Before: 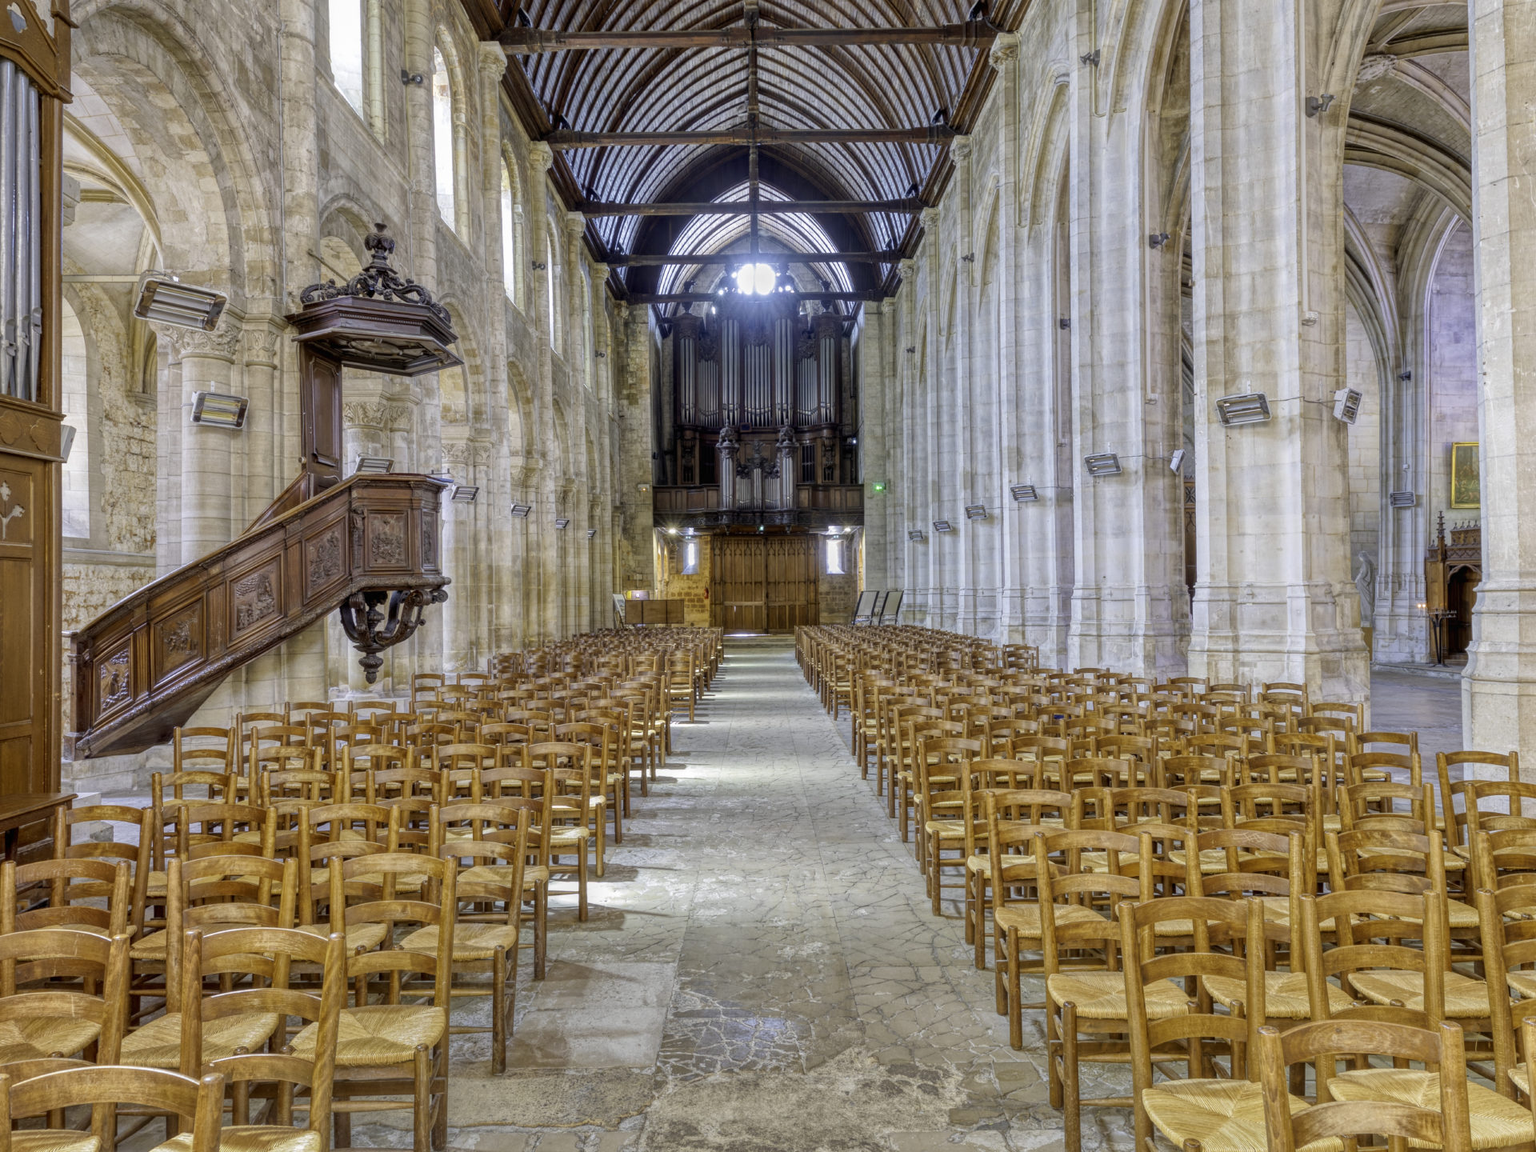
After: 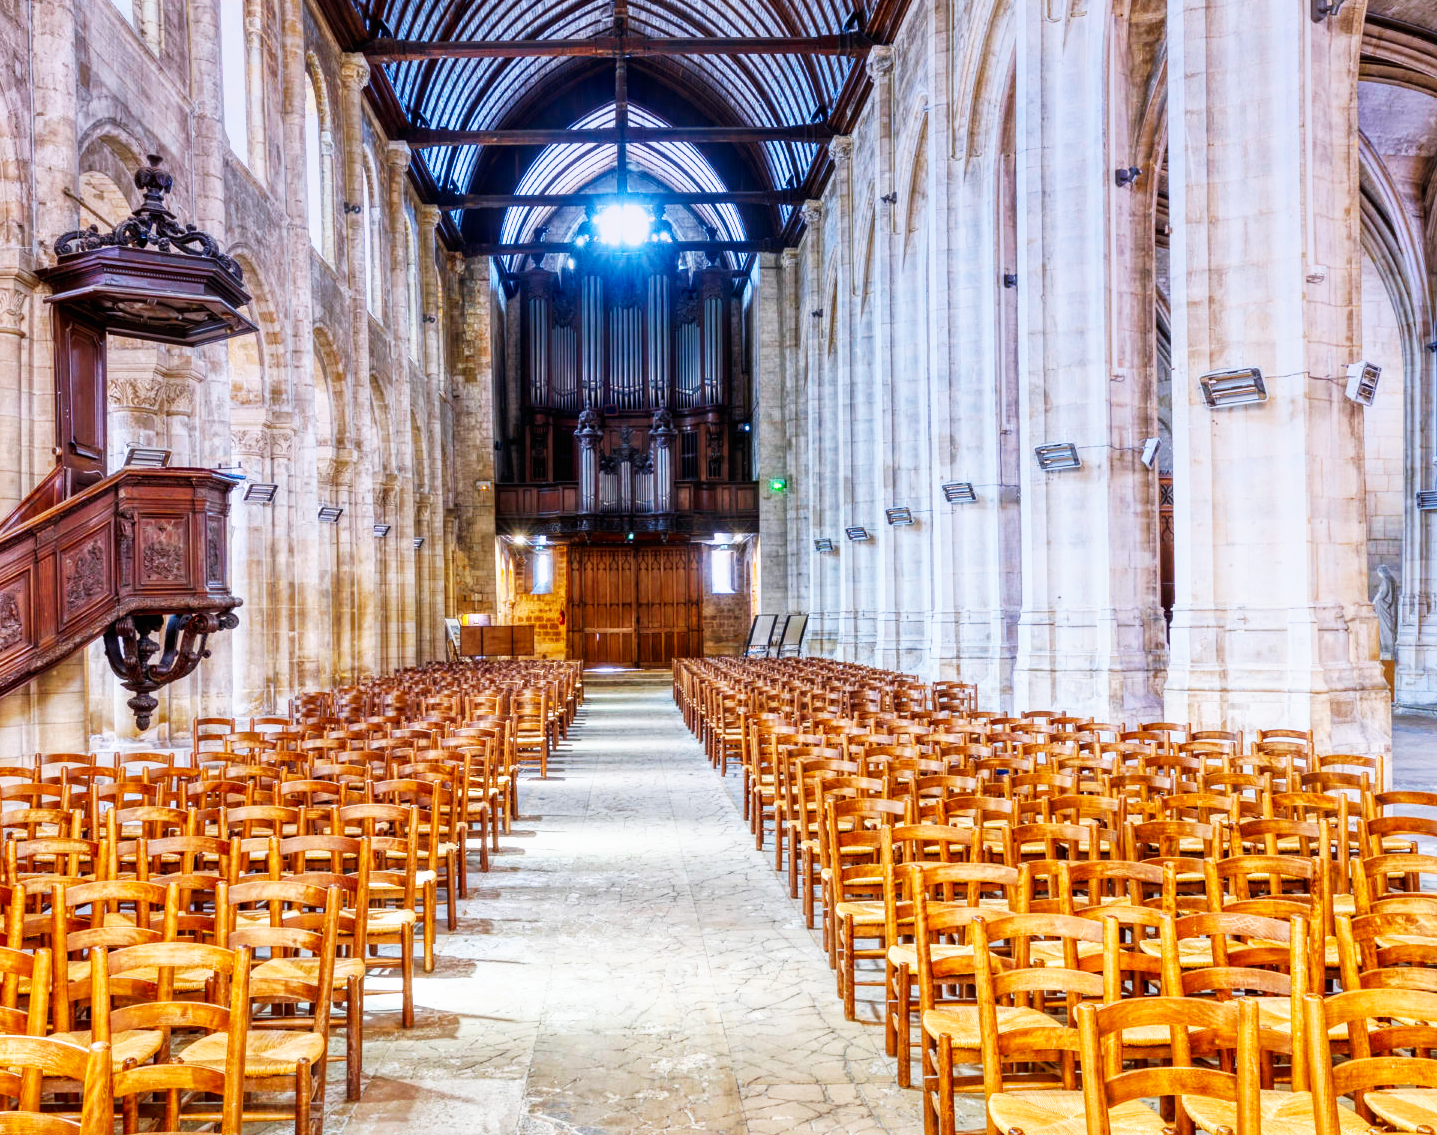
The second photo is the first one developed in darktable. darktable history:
tone equalizer: -7 EV -0.63 EV, -6 EV 1 EV, -5 EV -0.45 EV, -4 EV 0.43 EV, -3 EV 0.41 EV, -2 EV 0.15 EV, -1 EV -0.15 EV, +0 EV -0.39 EV, smoothing diameter 25%, edges refinement/feathering 10, preserve details guided filter
base curve: curves: ch0 [(0, 0) (0.007, 0.004) (0.027, 0.03) (0.046, 0.07) (0.207, 0.54) (0.442, 0.872) (0.673, 0.972) (1, 1)], preserve colors none
graduated density: hue 238.83°, saturation 50%
crop: left 16.768%, top 8.653%, right 8.362%, bottom 12.485%
